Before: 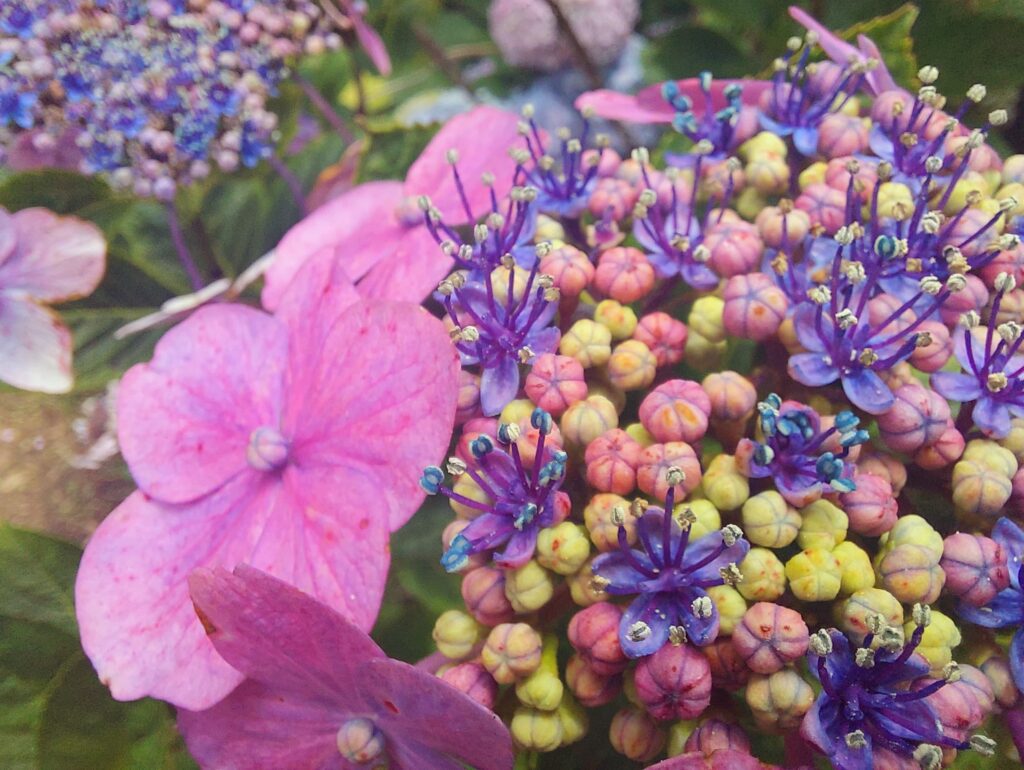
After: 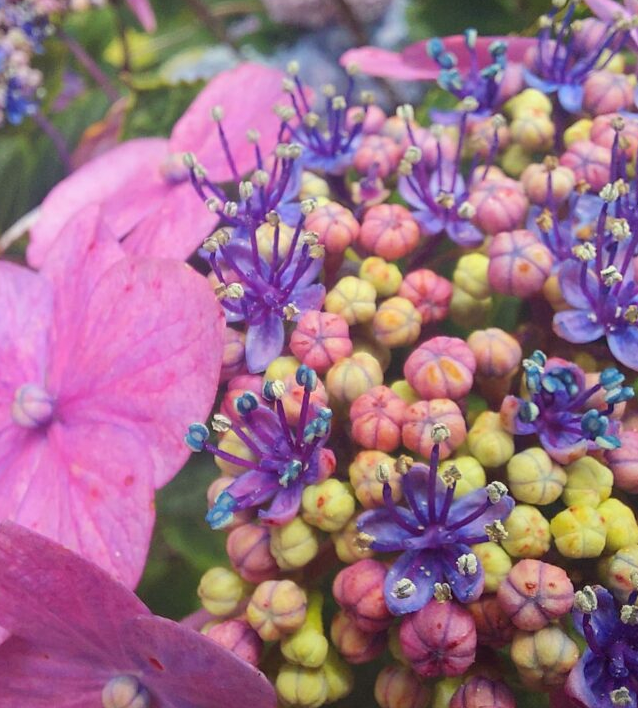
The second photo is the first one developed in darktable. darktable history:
crop and rotate: left 23.01%, top 5.624%, right 14.617%, bottom 2.328%
